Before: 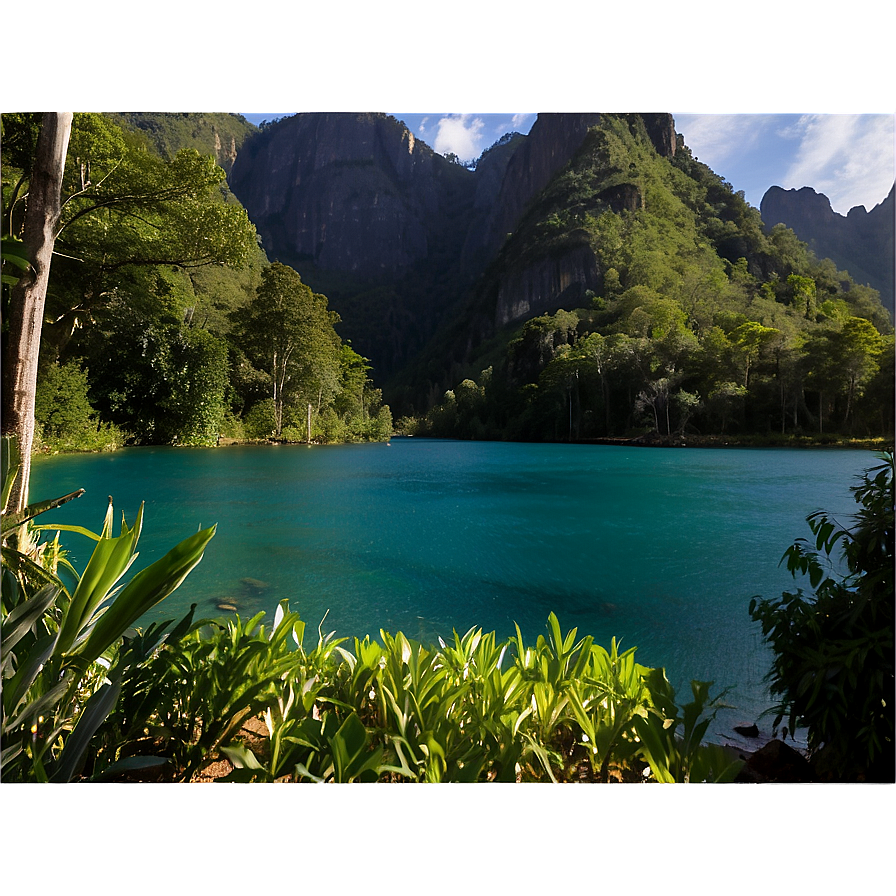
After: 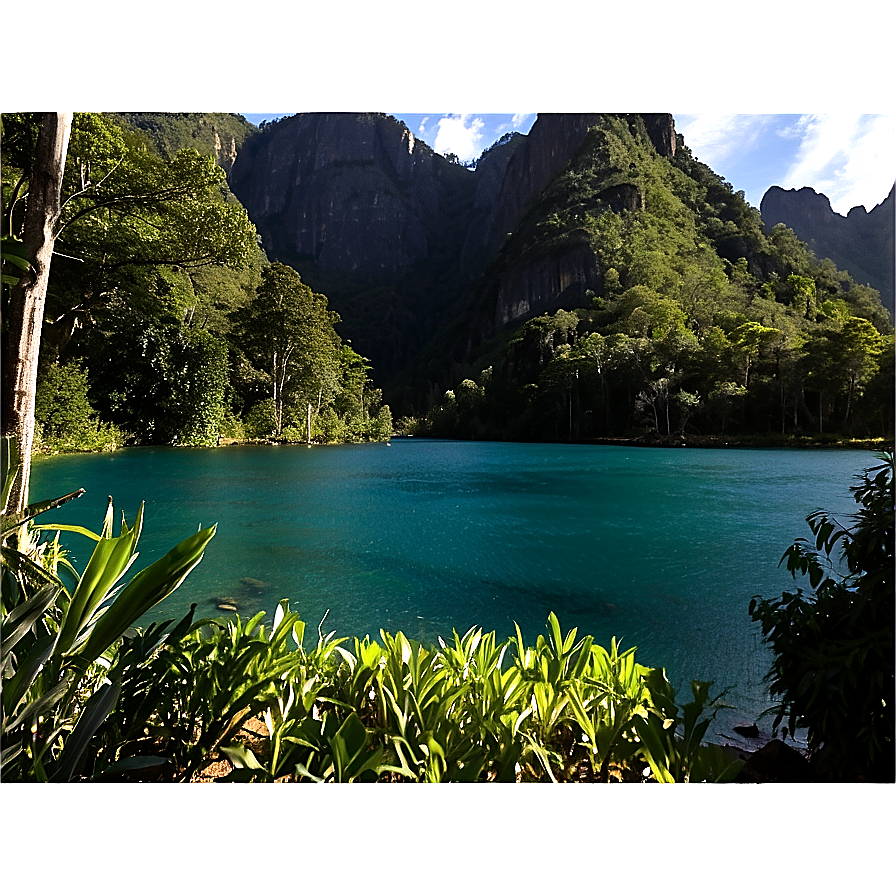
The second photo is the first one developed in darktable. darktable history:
tone equalizer: -8 EV -0.764 EV, -7 EV -0.723 EV, -6 EV -0.56 EV, -5 EV -0.375 EV, -3 EV 0.378 EV, -2 EV 0.6 EV, -1 EV 0.696 EV, +0 EV 0.724 EV, edges refinement/feathering 500, mask exposure compensation -1.57 EV, preserve details no
sharpen: on, module defaults
